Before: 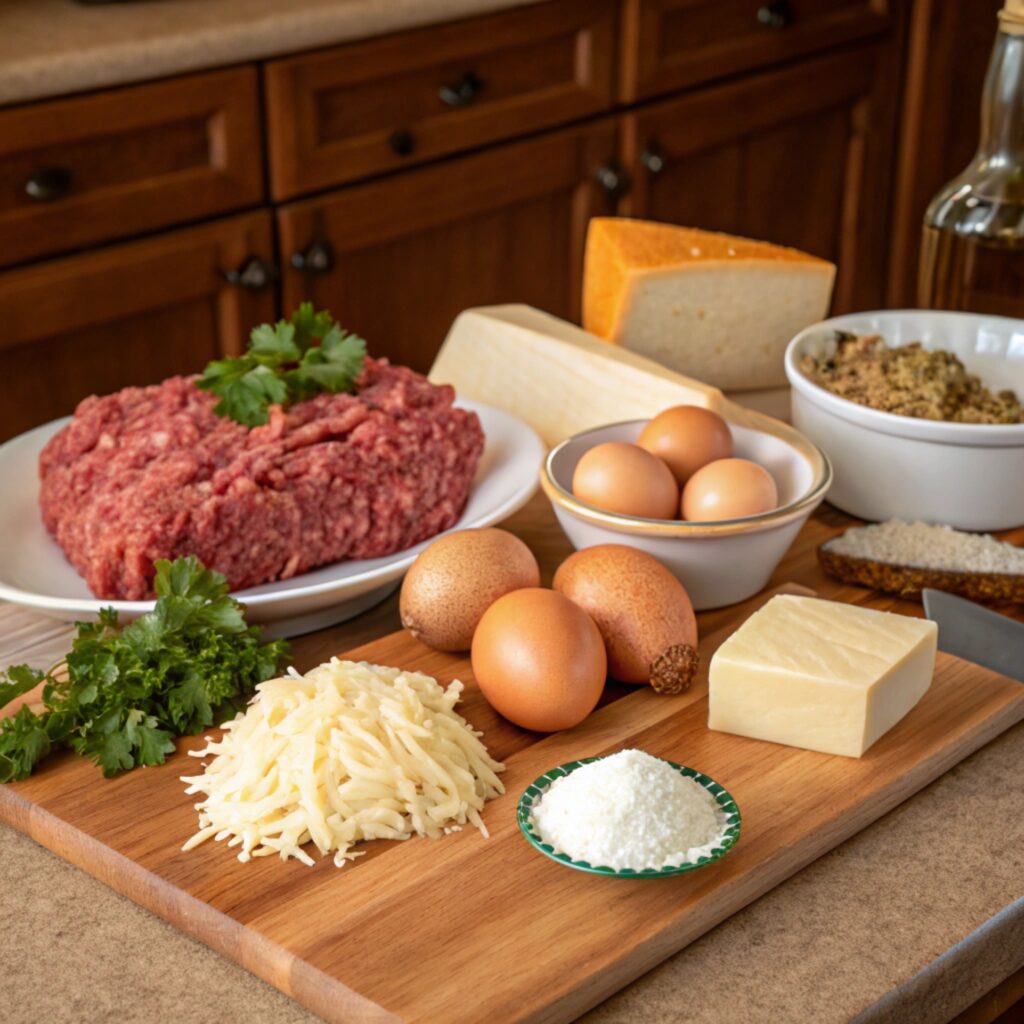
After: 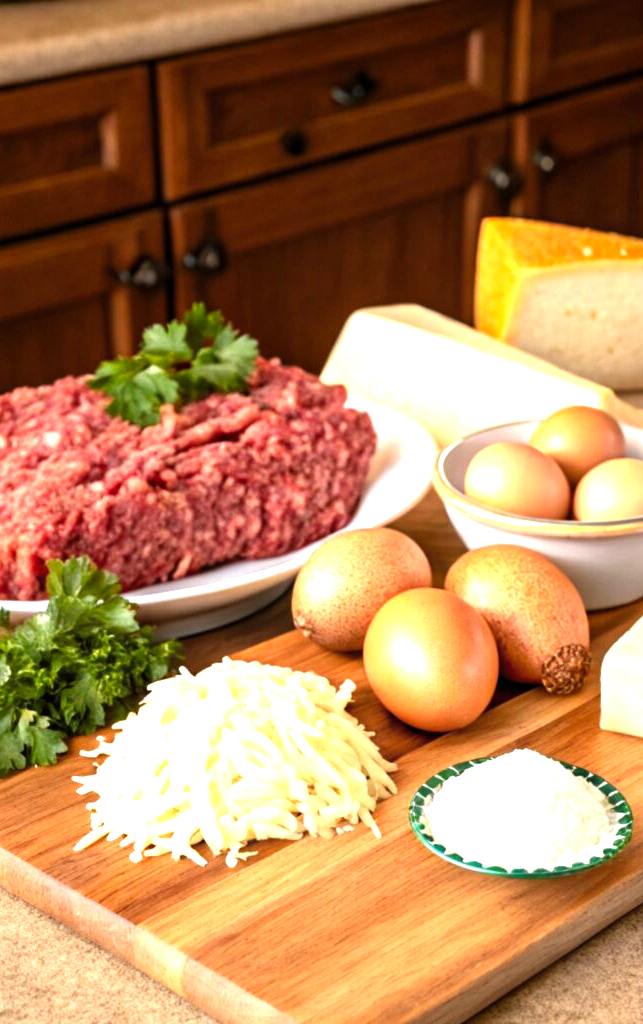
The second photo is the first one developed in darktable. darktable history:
levels: levels [0.012, 0.367, 0.697]
sharpen: radius 5.325, amount 0.312, threshold 26.433
crop: left 10.644%, right 26.528%
